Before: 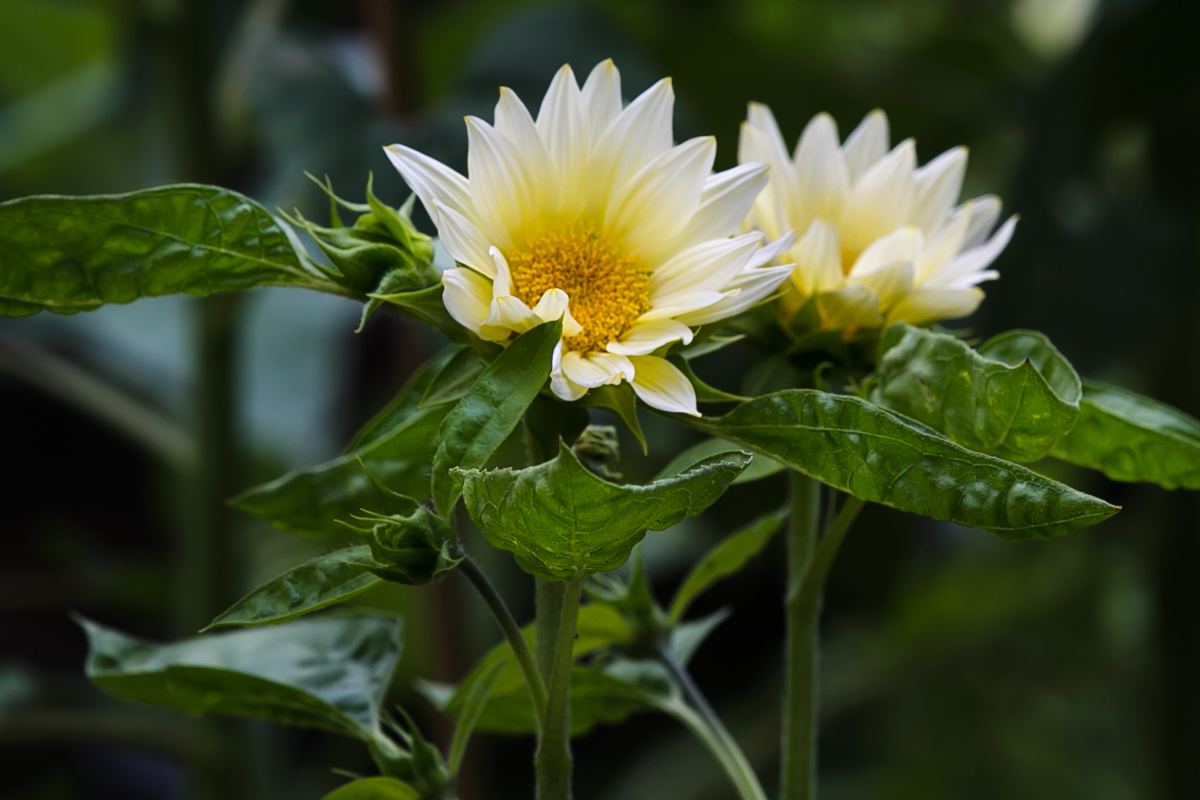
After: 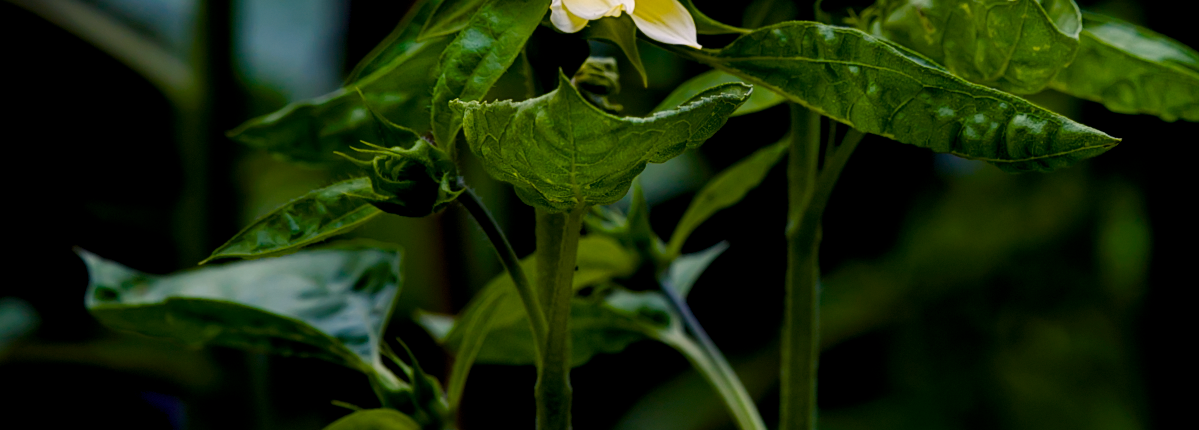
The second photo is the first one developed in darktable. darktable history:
color balance rgb: shadows lift › chroma 3%, shadows lift › hue 280.8°, power › hue 330°, highlights gain › chroma 3%, highlights gain › hue 75.6°, global offset › luminance -1%, perceptual saturation grading › global saturation 20%, perceptual saturation grading › highlights -25%, perceptual saturation grading › shadows 50%, global vibrance 20%
crop and rotate: top 46.237%
